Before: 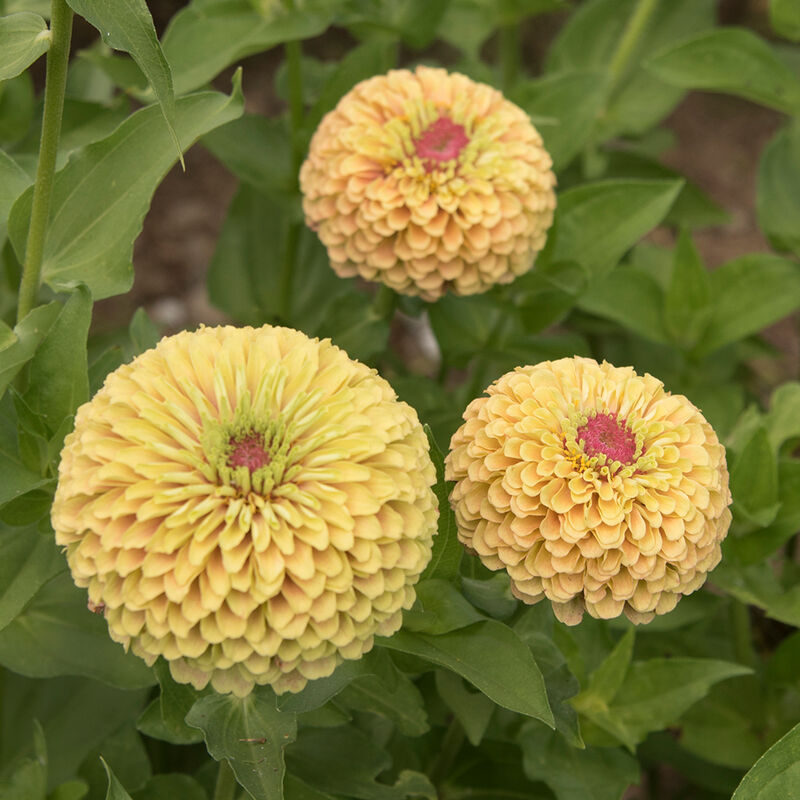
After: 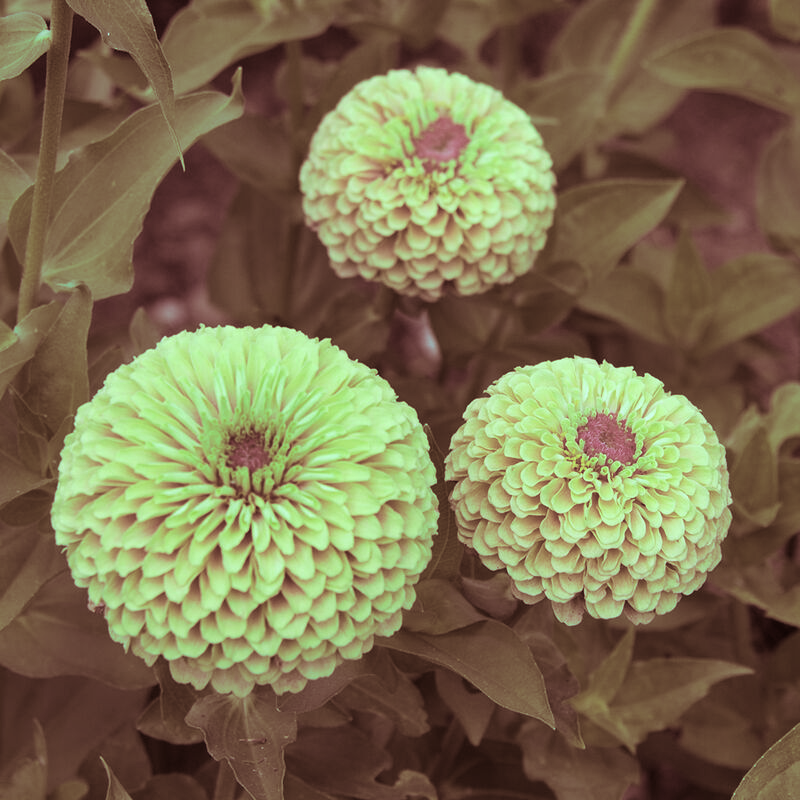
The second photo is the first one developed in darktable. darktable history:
shadows and highlights: low approximation 0.01, soften with gaussian
split-toning: highlights › hue 187.2°, highlights › saturation 0.83, balance -68.05, compress 56.43%
channel mixer: red [0, 0, 0, 0.7, 0.2, 0.2, 0], green [0 ×4, 1, -0.1, 0], blue [0, 0, 0, 0.2, -0.1, 1.2, 0]
